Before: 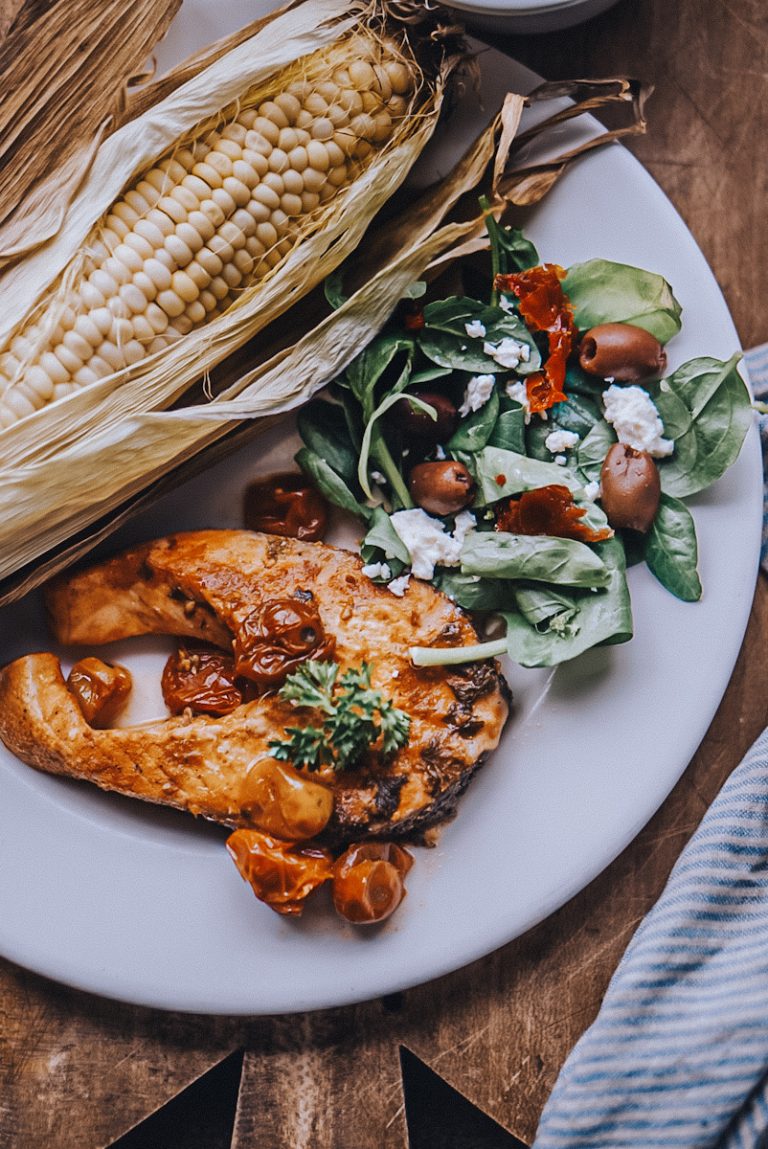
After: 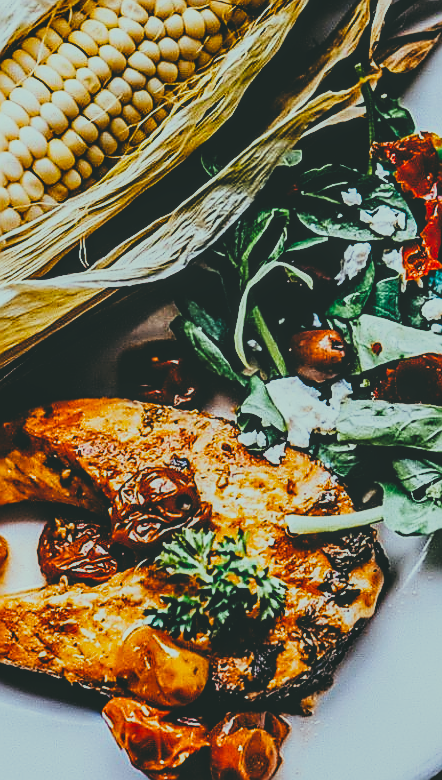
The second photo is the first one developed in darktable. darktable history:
local contrast: on, module defaults
crop: left 16.239%, top 11.495%, right 26.113%, bottom 20.606%
tone curve: curves: ch0 [(0, 0.148) (0.191, 0.225) (0.712, 0.695) (0.864, 0.797) (1, 0.839)], preserve colors none
color balance rgb: shadows lift › chroma 1.023%, shadows lift › hue 214.87°, linear chroma grading › global chroma 9.592%, perceptual saturation grading › global saturation 30.209%, perceptual brilliance grading › global brilliance 1.958%, perceptual brilliance grading › highlights -3.7%
color correction: highlights a* -7.32, highlights b* 1.52, shadows a* -3.07, saturation 1.39
filmic rgb: black relative exposure -3.79 EV, white relative exposure 2.4 EV, dynamic range scaling -49.48%, hardness 3.48, latitude 30.47%, contrast 1.792
sharpen: radius 1.412, amount 1.235, threshold 0.733
